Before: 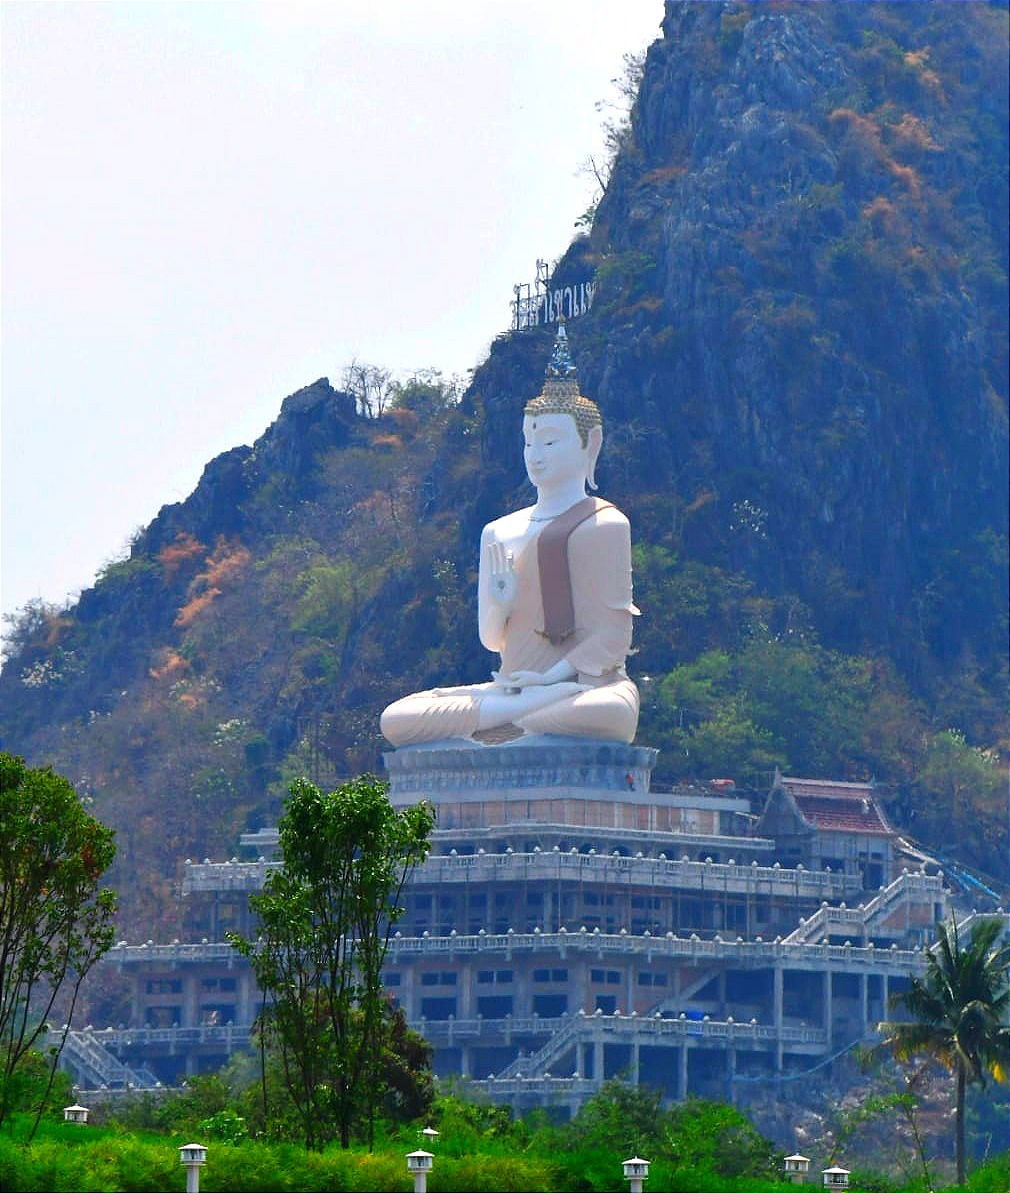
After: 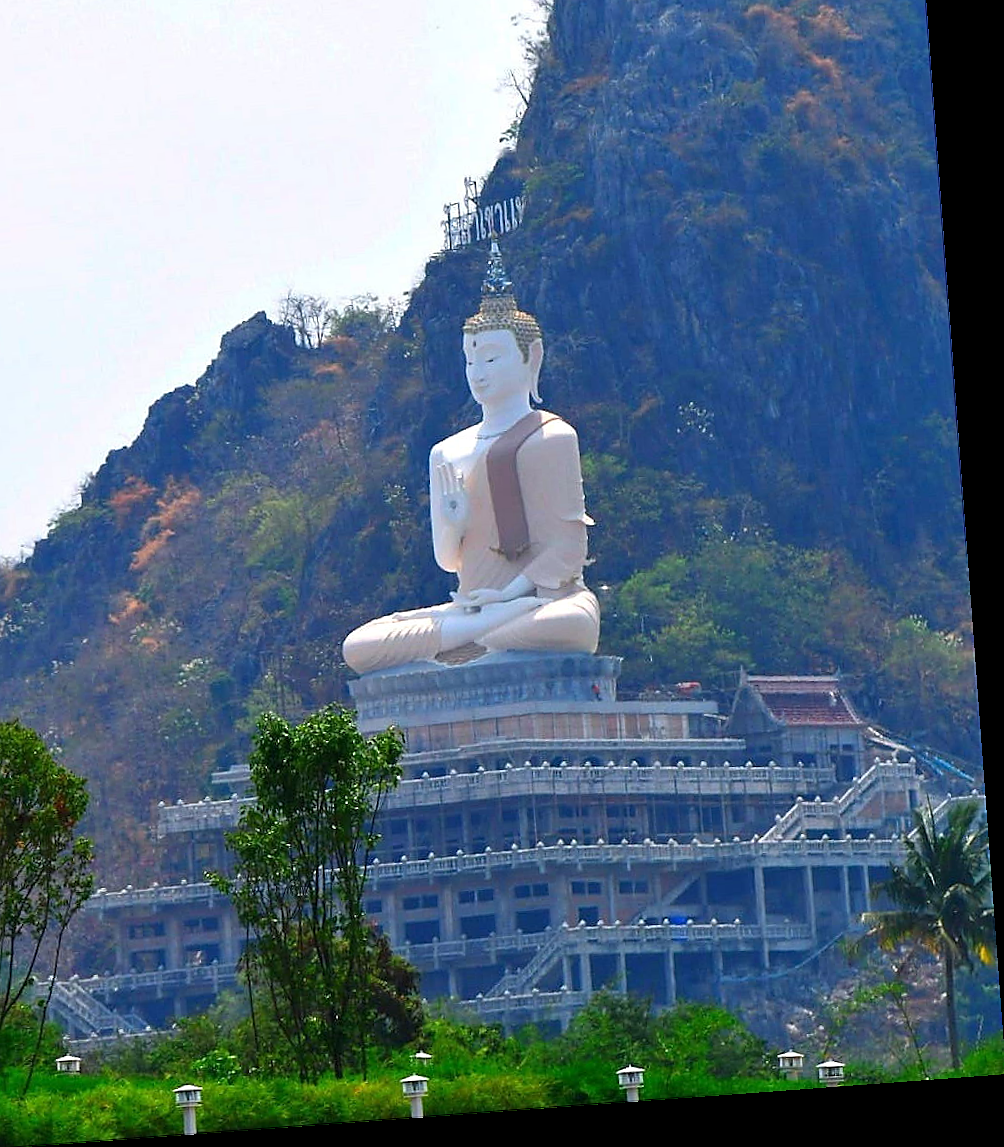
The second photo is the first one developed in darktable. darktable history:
rotate and perspective: rotation -4.25°, automatic cropping off
sharpen: radius 1.864, amount 0.398, threshold 1.271
tone equalizer: on, module defaults
crop and rotate: left 8.262%, top 9.226%
